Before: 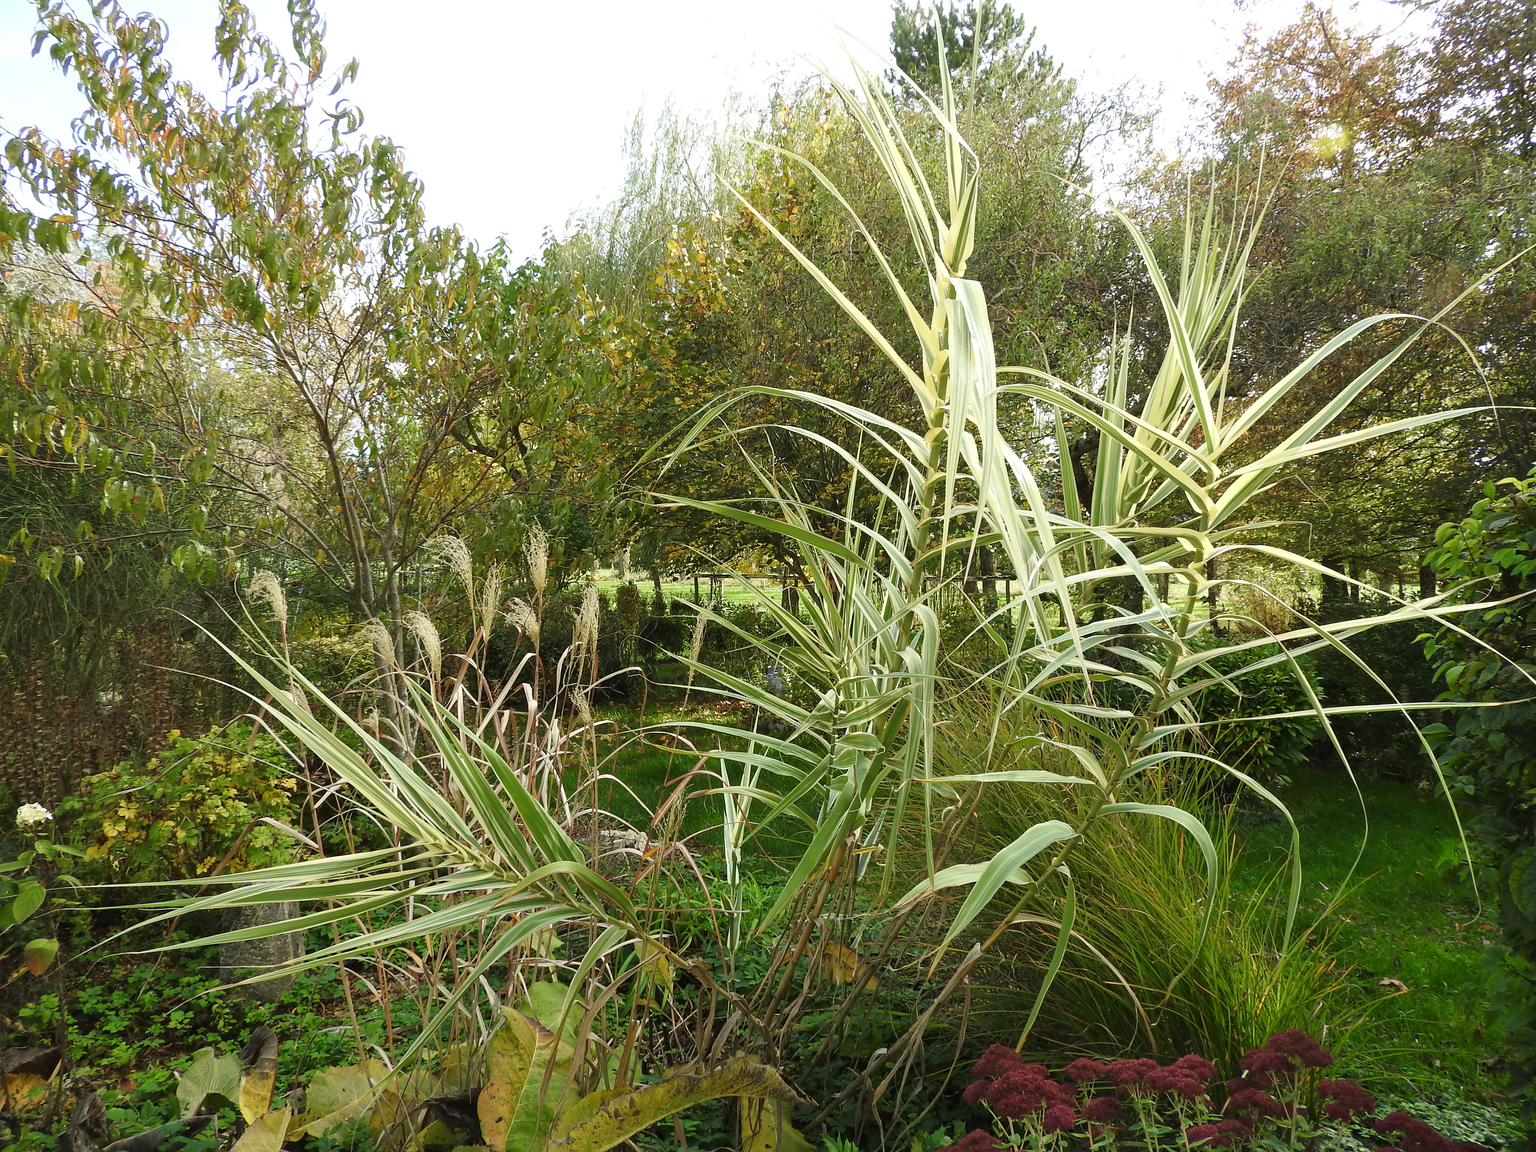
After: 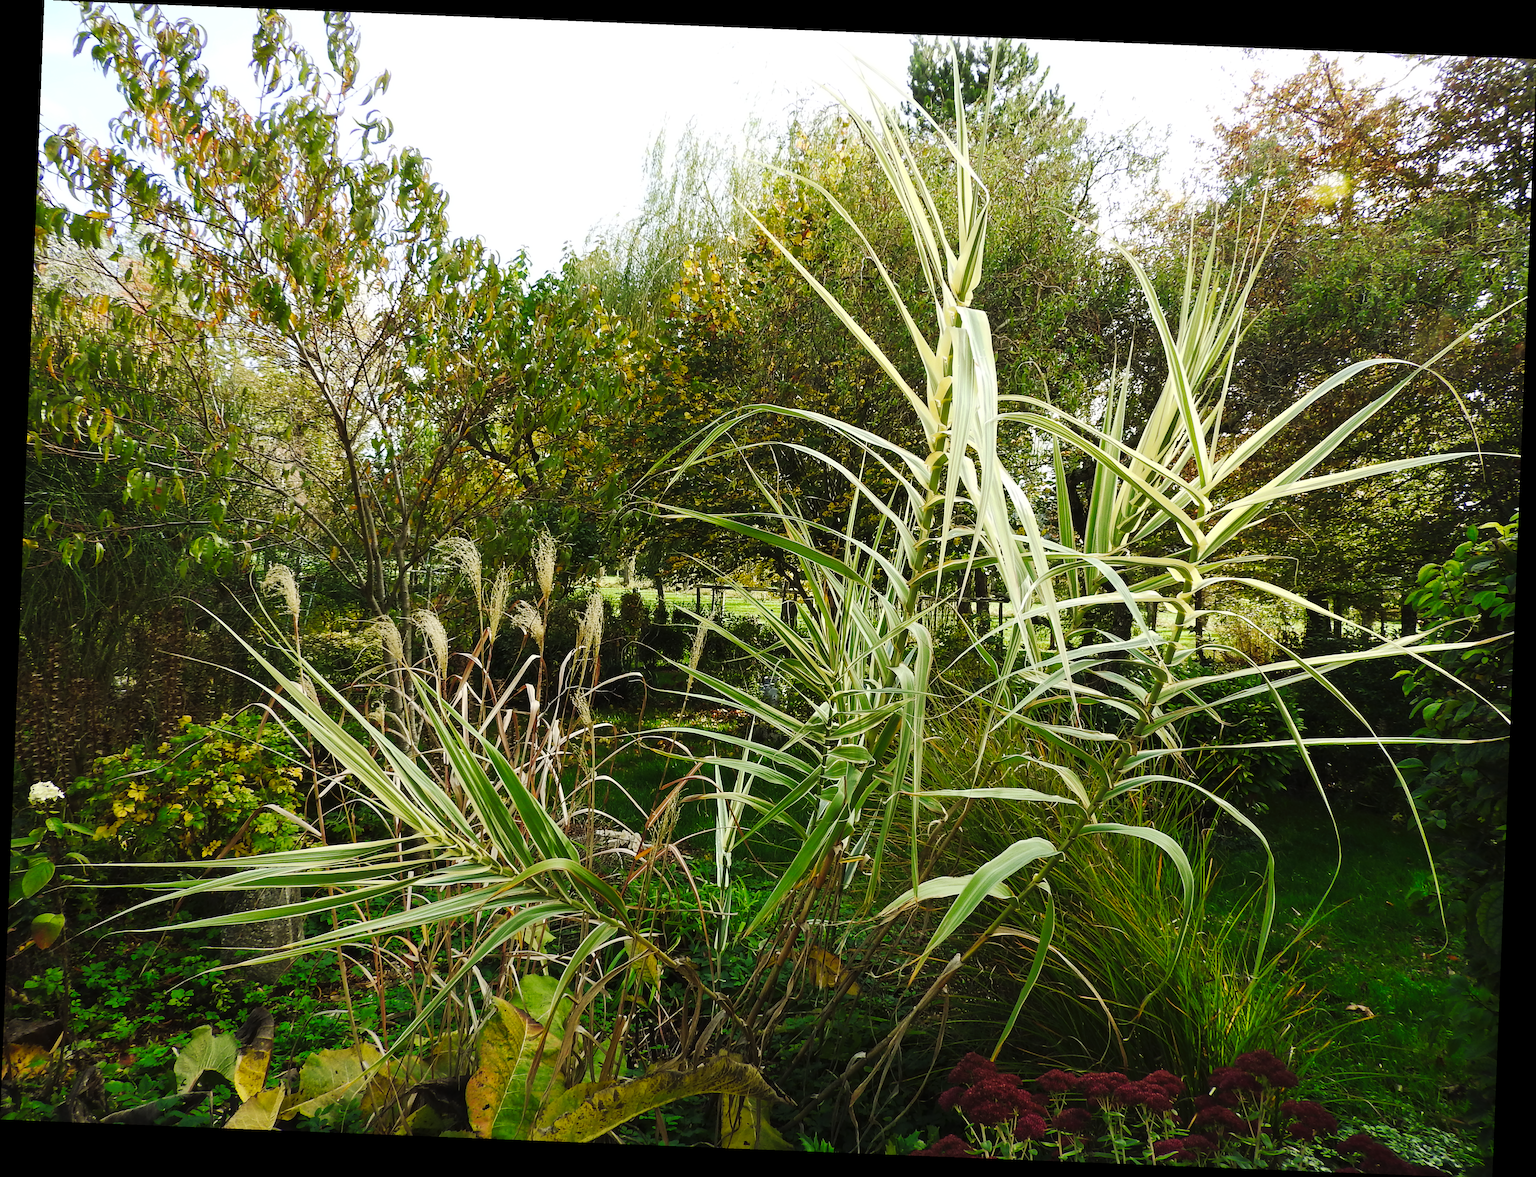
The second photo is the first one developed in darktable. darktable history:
rotate and perspective: rotation 2.27°, automatic cropping off
tone curve: curves: ch0 [(0, 0) (0.003, 0.003) (0.011, 0.009) (0.025, 0.018) (0.044, 0.028) (0.069, 0.038) (0.1, 0.049) (0.136, 0.062) (0.177, 0.089) (0.224, 0.123) (0.277, 0.165) (0.335, 0.223) (0.399, 0.293) (0.468, 0.385) (0.543, 0.497) (0.623, 0.613) (0.709, 0.716) (0.801, 0.802) (0.898, 0.887) (1, 1)], preserve colors none
